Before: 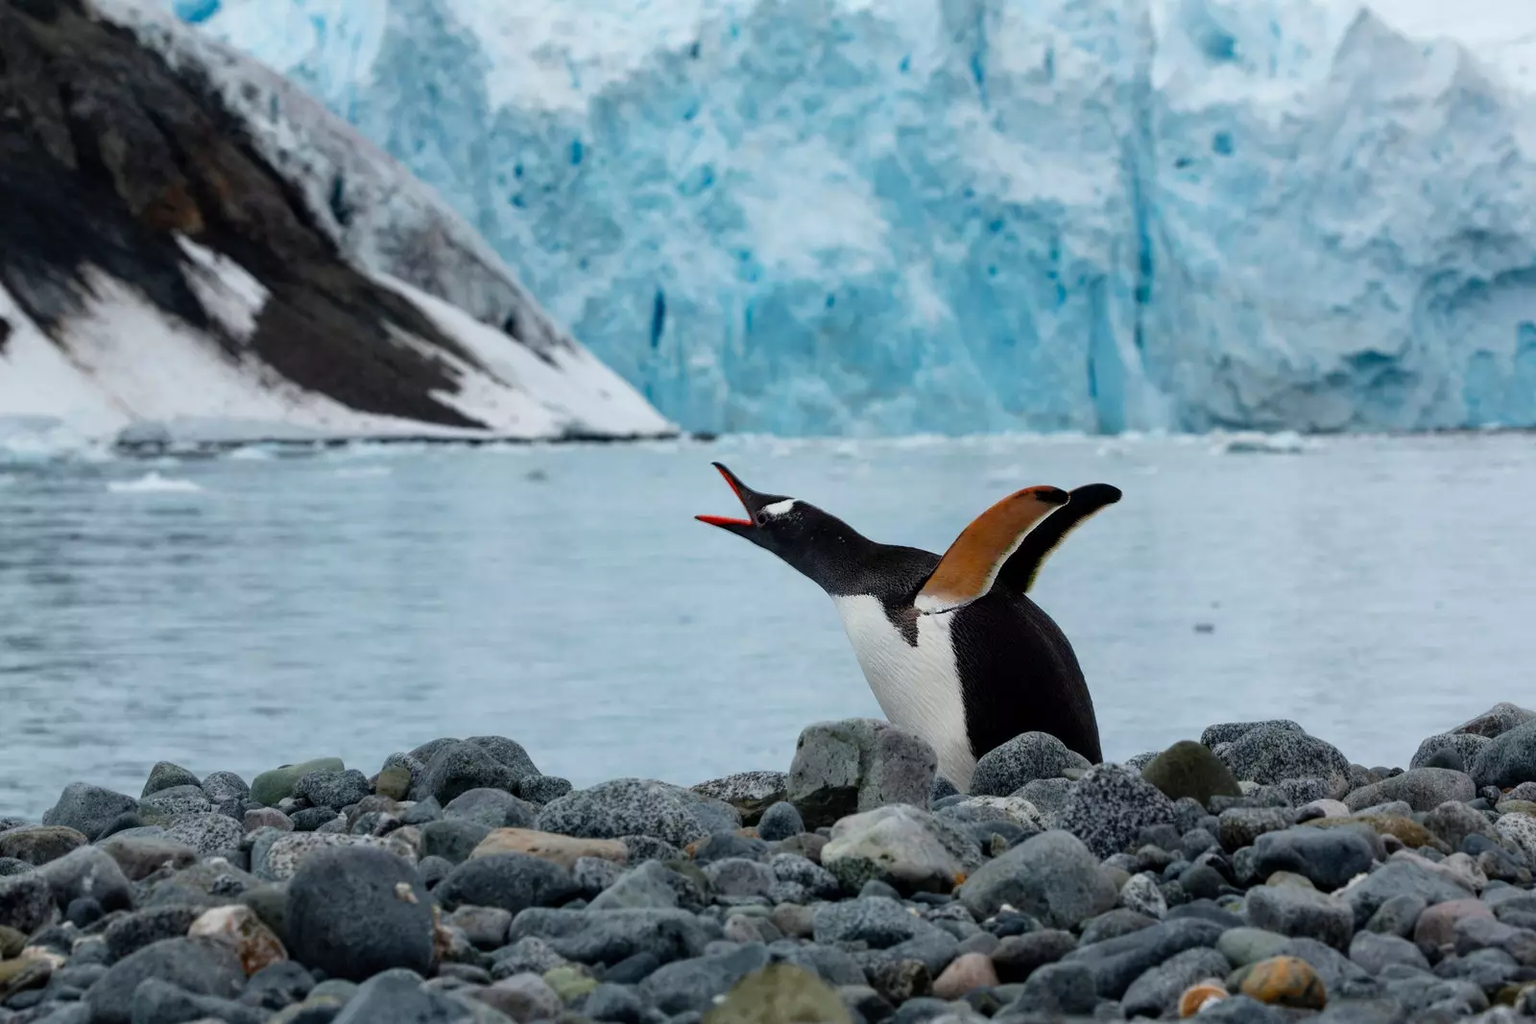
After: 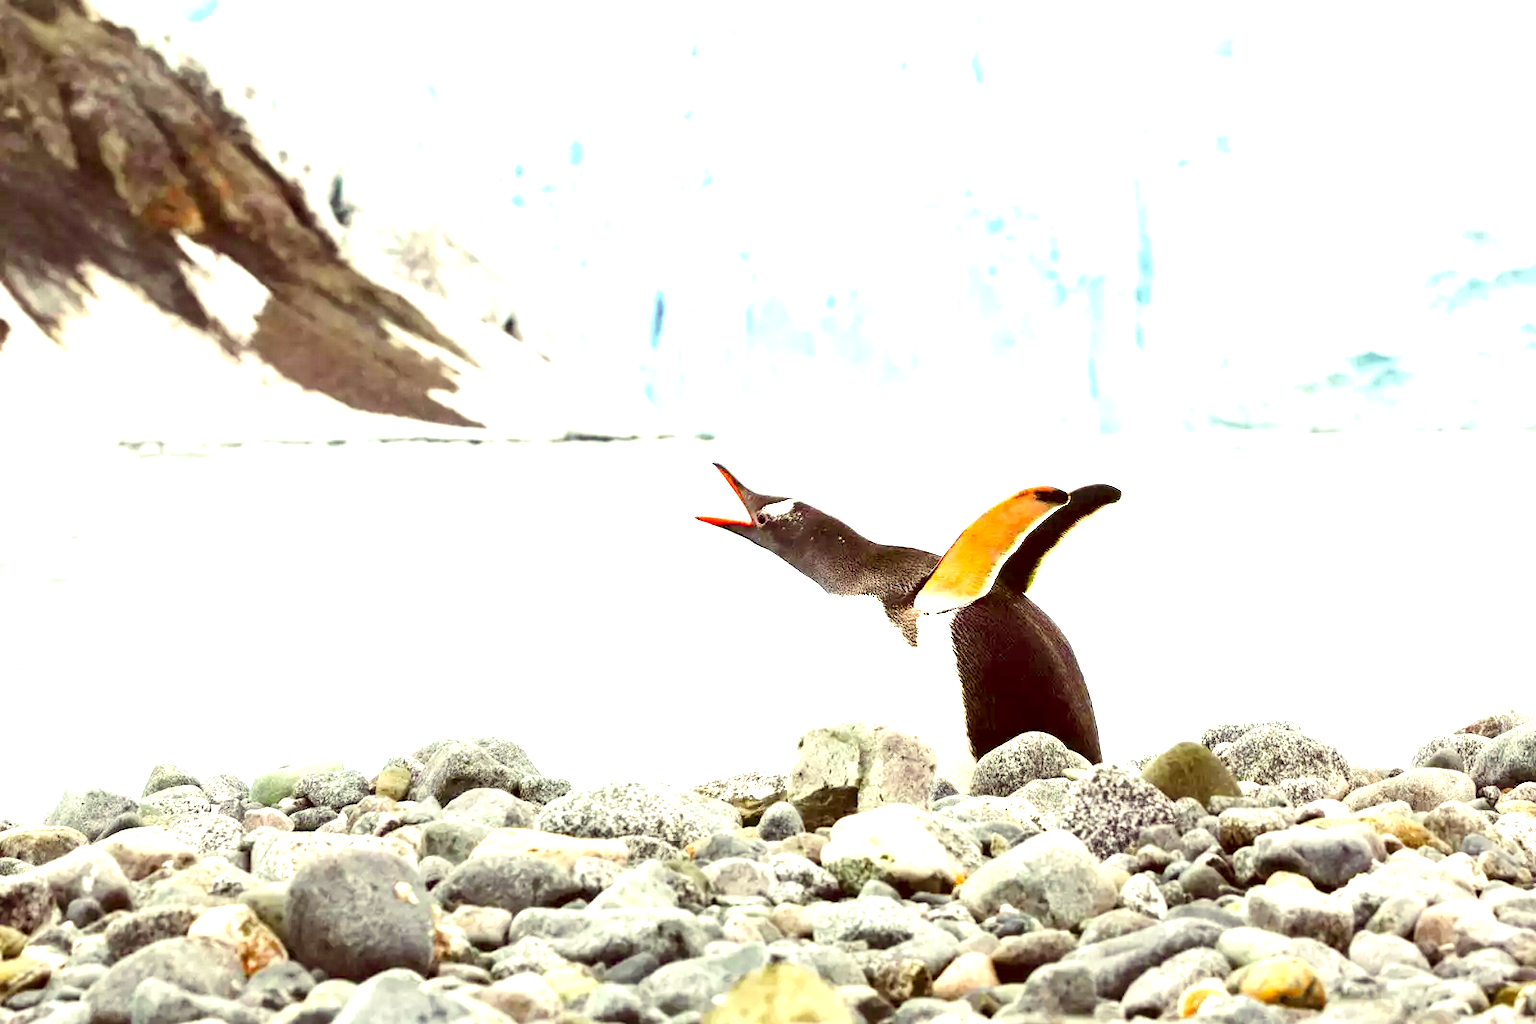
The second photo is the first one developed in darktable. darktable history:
tone curve: curves: ch0 [(0, 0) (0.765, 0.816) (1, 1)]; ch1 [(0, 0) (0.425, 0.464) (0.5, 0.5) (0.531, 0.522) (0.588, 0.575) (0.994, 0.939)]; ch2 [(0, 0) (0.398, 0.435) (0.455, 0.481) (0.501, 0.504) (0.529, 0.544) (0.584, 0.585) (1, 0.911)], preserve colors none
color correction: highlights a* 1.2, highlights b* 24.51, shadows a* 16.35, shadows b* 24.26
exposure: exposure 2.941 EV, compensate highlight preservation false
